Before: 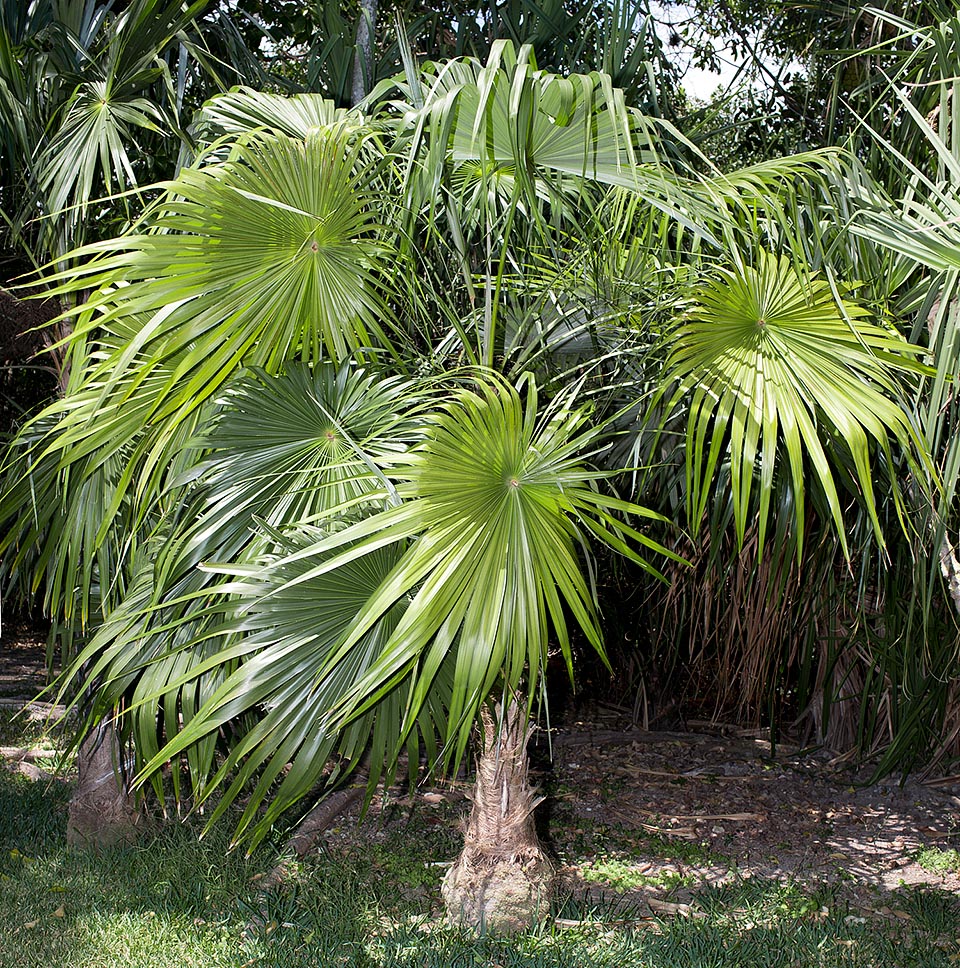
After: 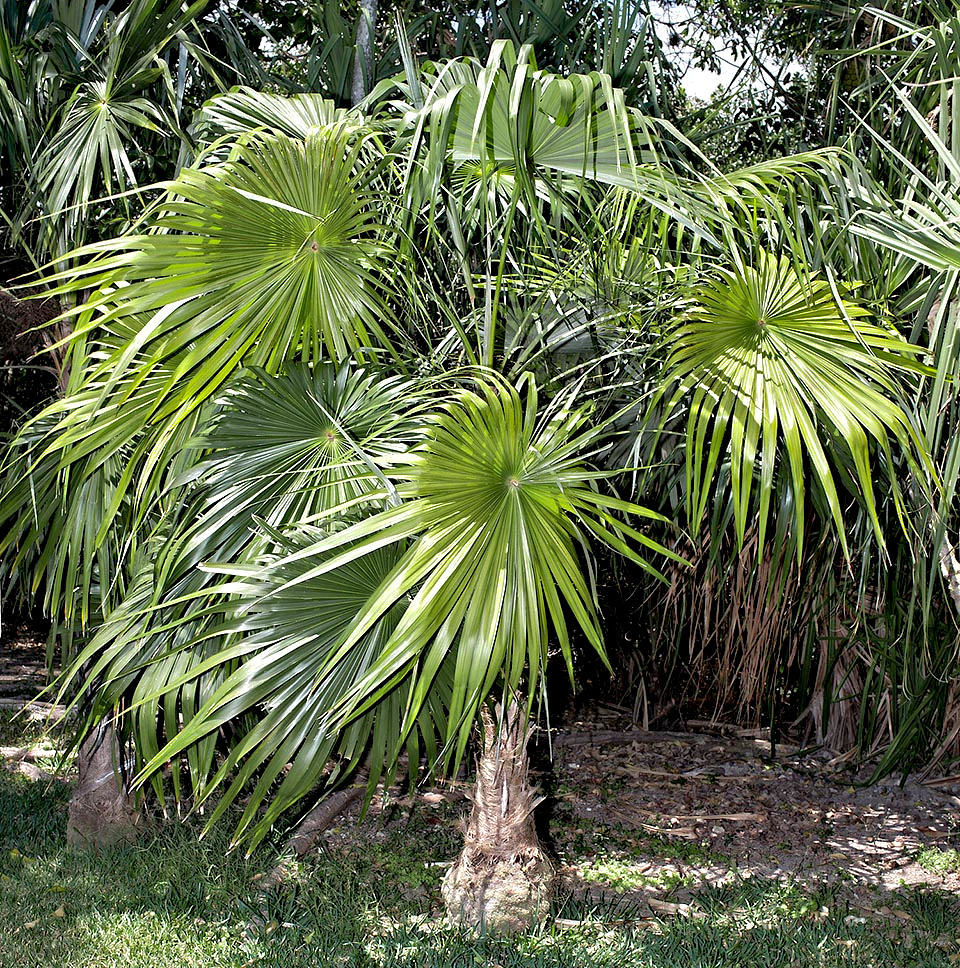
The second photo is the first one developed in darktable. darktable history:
contrast equalizer: y [[0.511, 0.558, 0.631, 0.632, 0.559, 0.512], [0.5 ×6], [0.507, 0.559, 0.627, 0.644, 0.647, 0.647], [0 ×6], [0 ×6]]
shadows and highlights: on, module defaults
